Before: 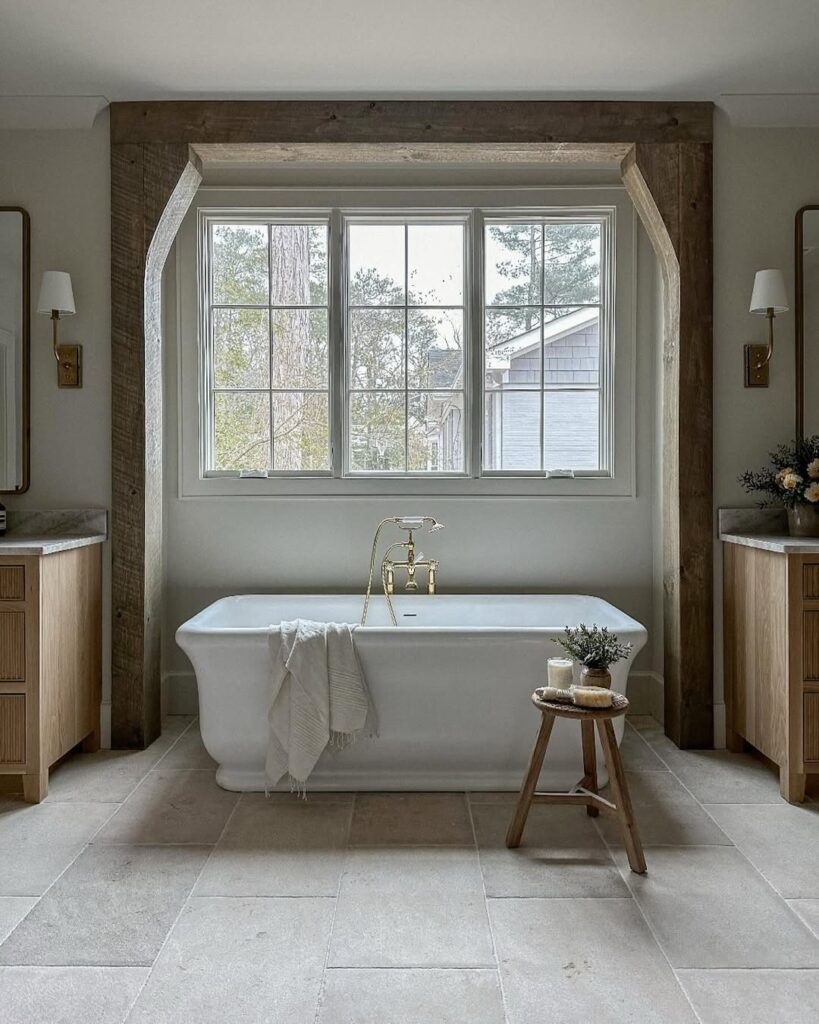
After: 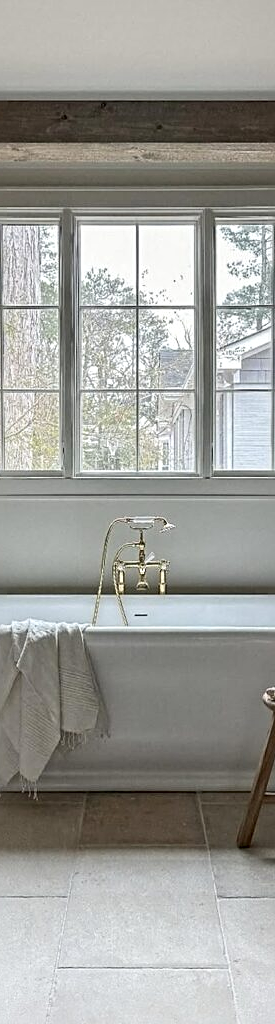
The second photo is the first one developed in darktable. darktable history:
local contrast: mode bilateral grid, contrast 30, coarseness 26, midtone range 0.2
sharpen: radius 2.509, amount 0.34
shadows and highlights: shadows -39.37, highlights 63.15, soften with gaussian
crop: left 32.951%, right 33.439%
